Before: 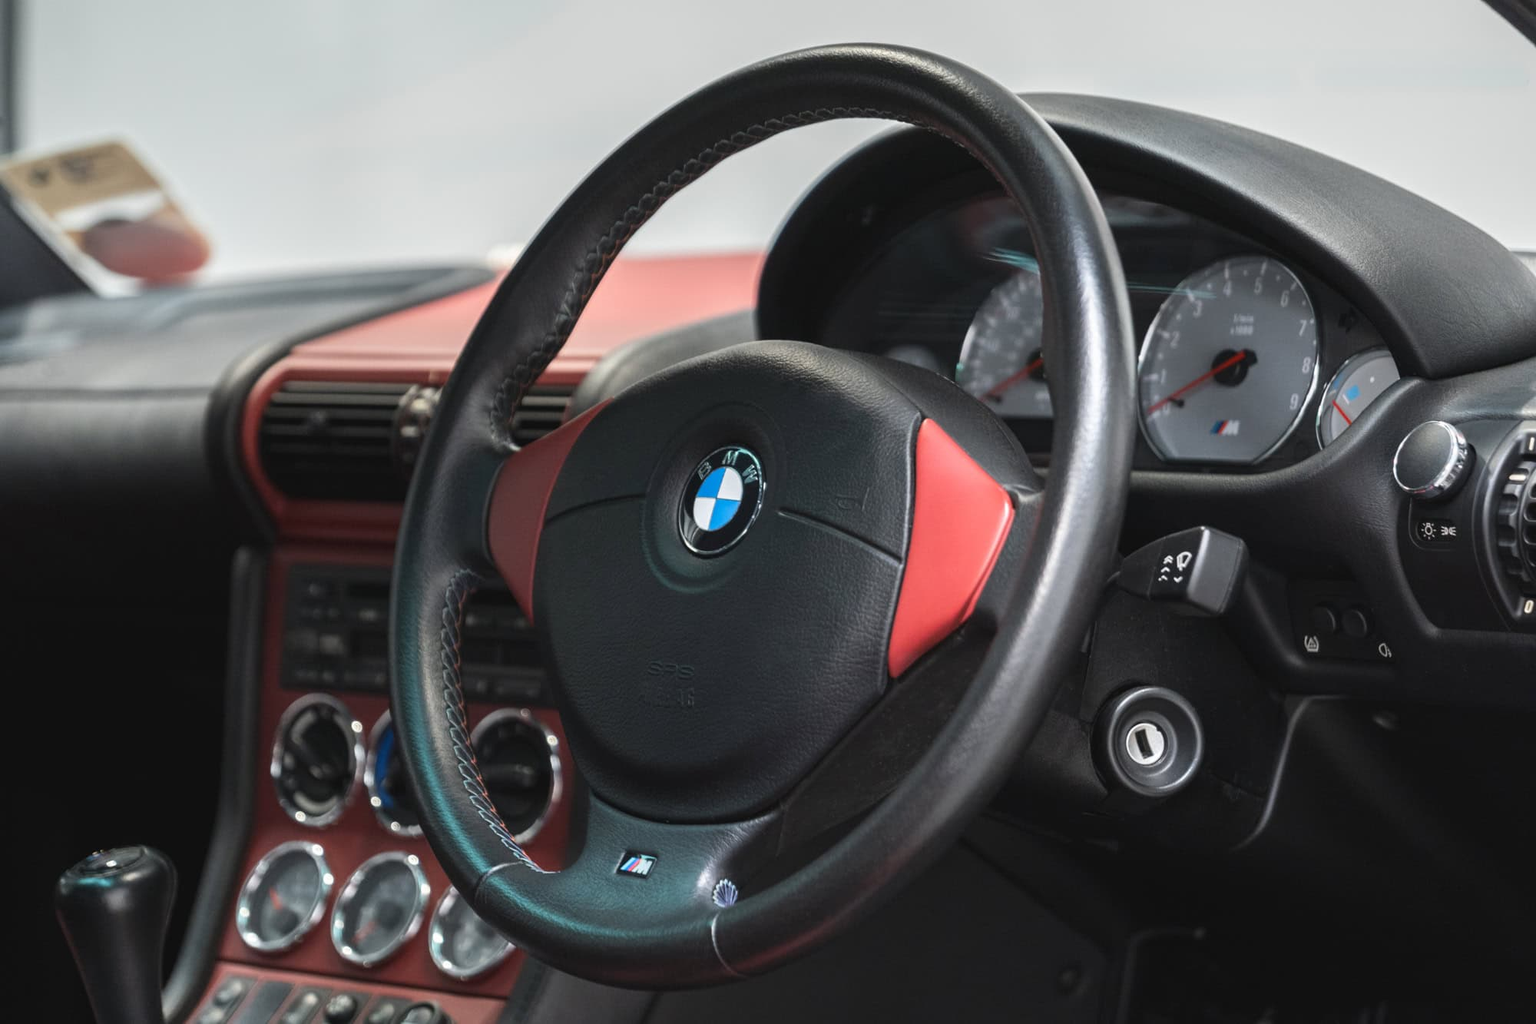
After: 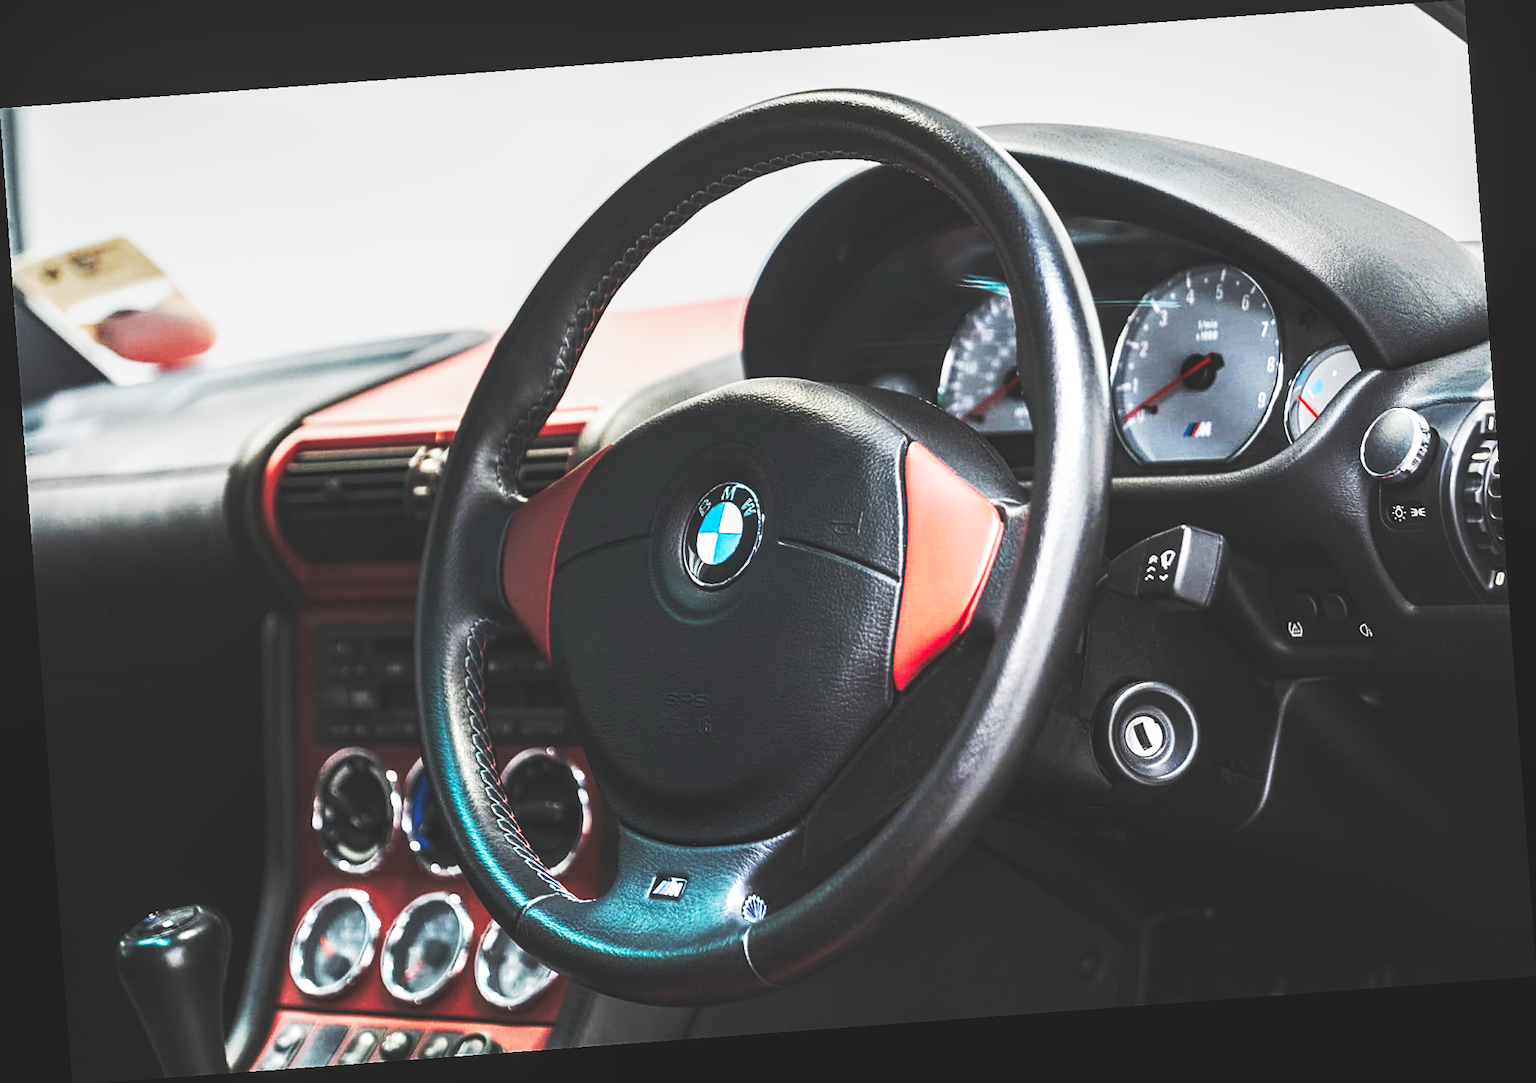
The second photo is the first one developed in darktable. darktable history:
base curve: curves: ch0 [(0, 0.015) (0.085, 0.116) (0.134, 0.298) (0.19, 0.545) (0.296, 0.764) (0.599, 0.982) (1, 1)], preserve colors none
rotate and perspective: rotation -4.25°, automatic cropping off
sharpen: on, module defaults
local contrast: on, module defaults
